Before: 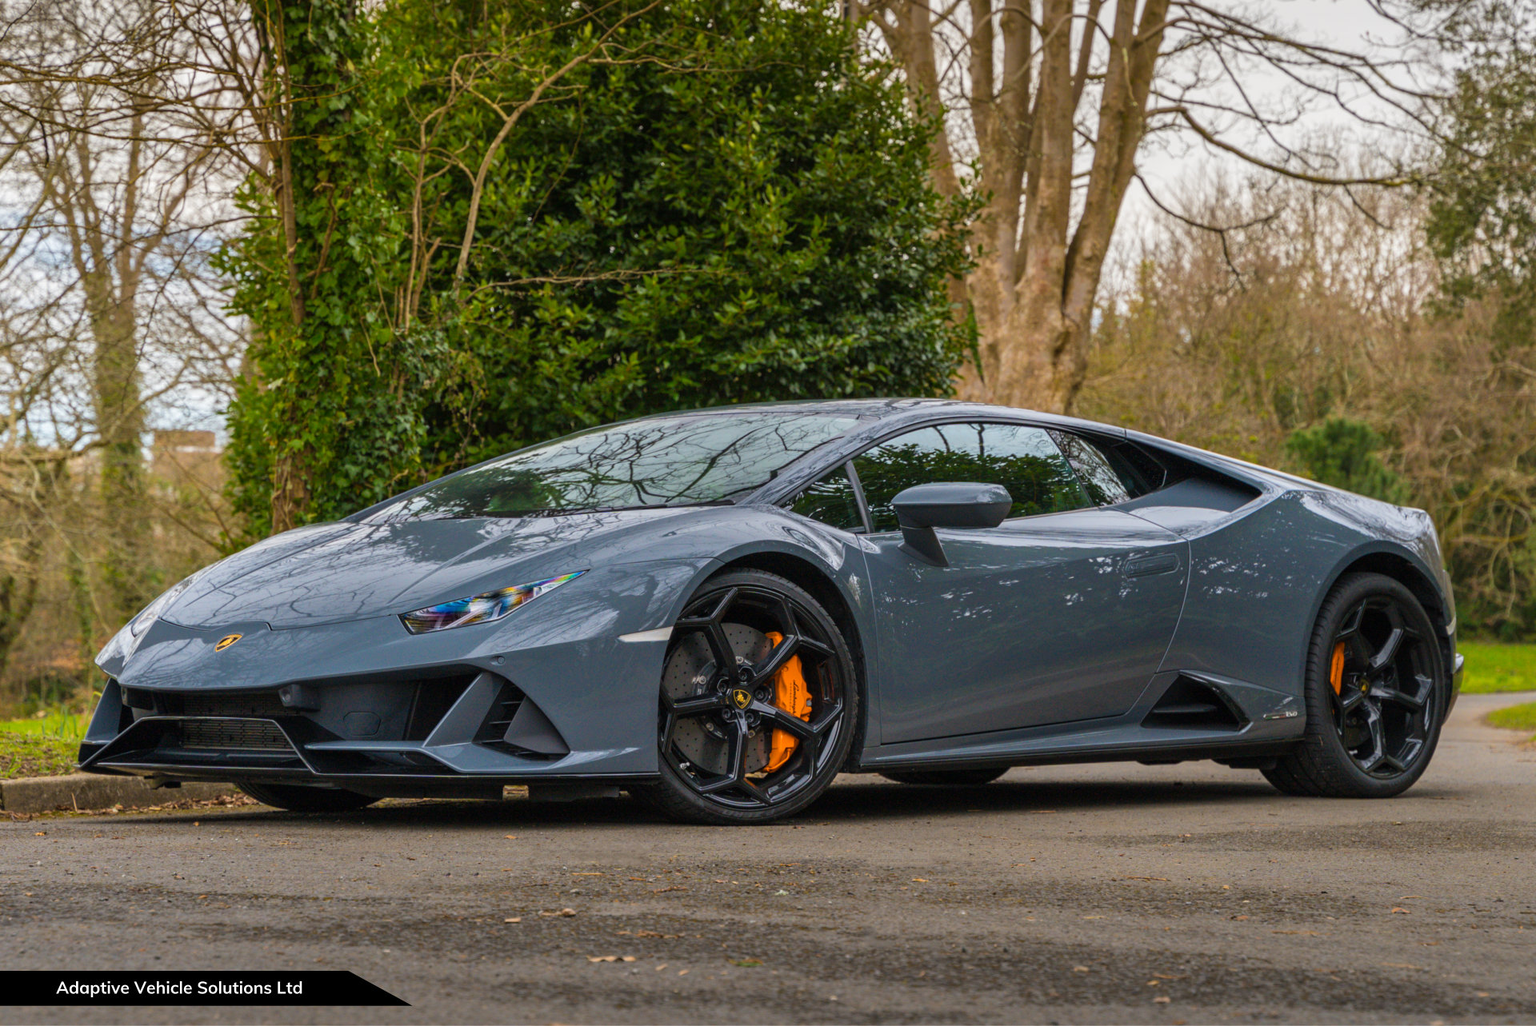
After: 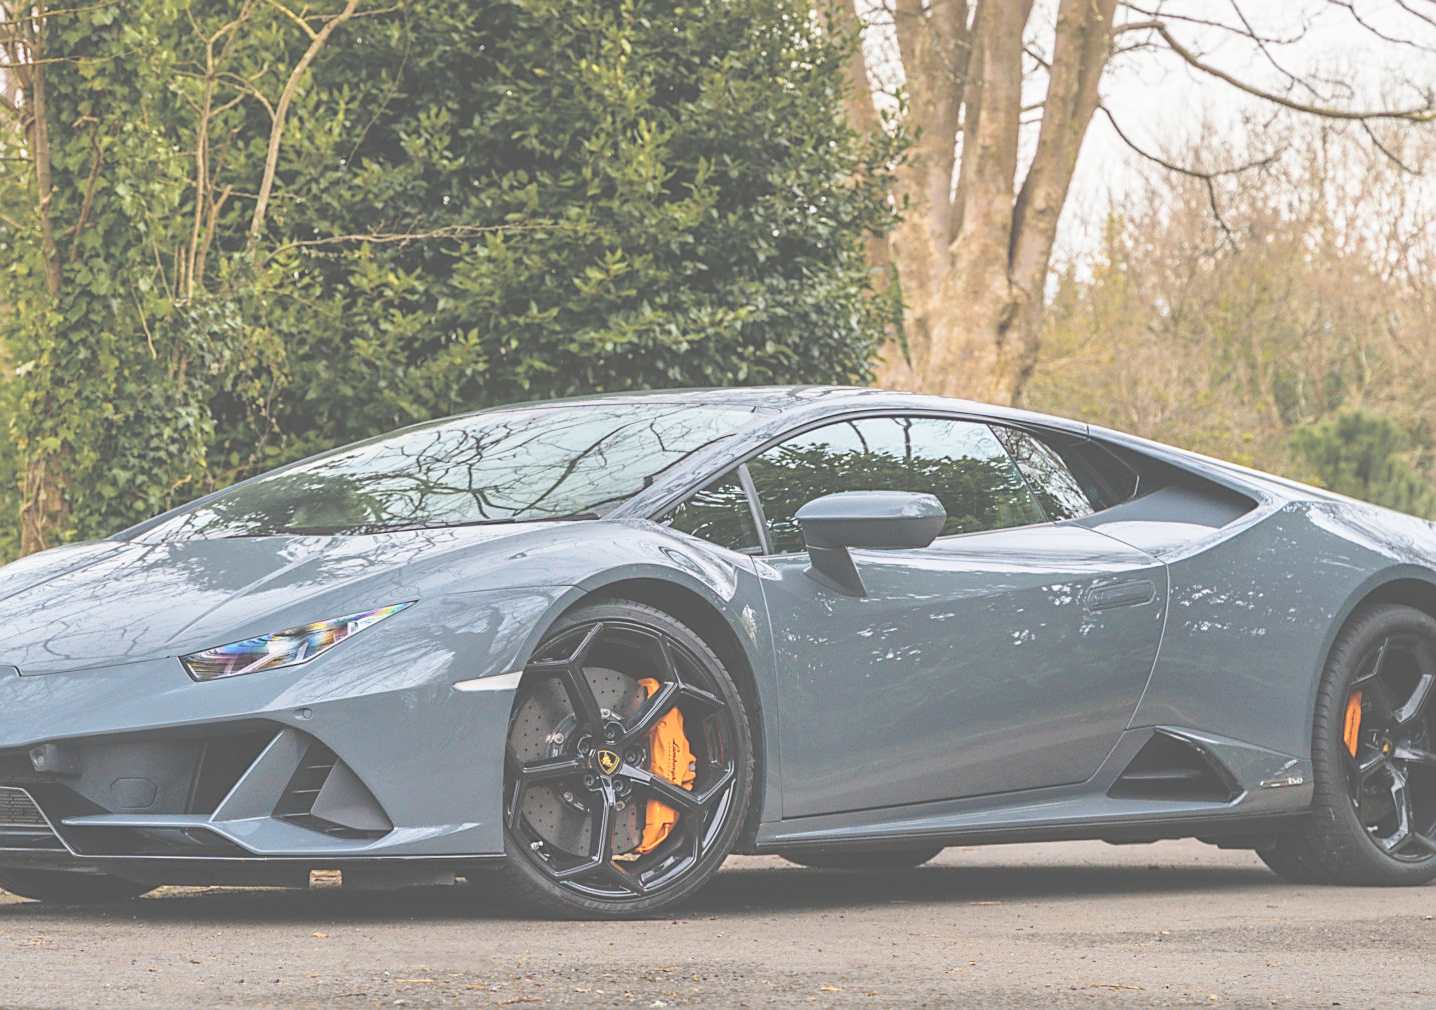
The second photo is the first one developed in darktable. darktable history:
exposure: black level correction -0.062, exposure -0.05 EV, compensate highlight preservation false
sharpen: on, module defaults
crop: left 16.656%, top 8.806%, right 8.502%, bottom 12.434%
base curve: curves: ch0 [(0, 0) (0.028, 0.03) (0.121, 0.232) (0.46, 0.748) (0.859, 0.968) (1, 1)], preserve colors none
color zones: curves: ch0 [(0, 0.5) (0.143, 0.5) (0.286, 0.5) (0.429, 0.504) (0.571, 0.5) (0.714, 0.509) (0.857, 0.5) (1, 0.5)]; ch1 [(0, 0.425) (0.143, 0.425) (0.286, 0.375) (0.429, 0.405) (0.571, 0.5) (0.714, 0.47) (0.857, 0.425) (1, 0.435)]; ch2 [(0, 0.5) (0.143, 0.5) (0.286, 0.5) (0.429, 0.517) (0.571, 0.5) (0.714, 0.51) (0.857, 0.5) (1, 0.5)], mix 39.84%
tone curve: curves: ch0 [(0, 0.003) (0.117, 0.101) (0.257, 0.246) (0.408, 0.432) (0.611, 0.653) (0.824, 0.846) (1, 1)]; ch1 [(0, 0) (0.227, 0.197) (0.405, 0.421) (0.501, 0.501) (0.522, 0.53) (0.563, 0.572) (0.589, 0.611) (0.699, 0.709) (0.976, 0.992)]; ch2 [(0, 0) (0.208, 0.176) (0.377, 0.38) (0.5, 0.5) (0.537, 0.534) (0.571, 0.576) (0.681, 0.746) (1, 1)], color space Lab, independent channels, preserve colors none
